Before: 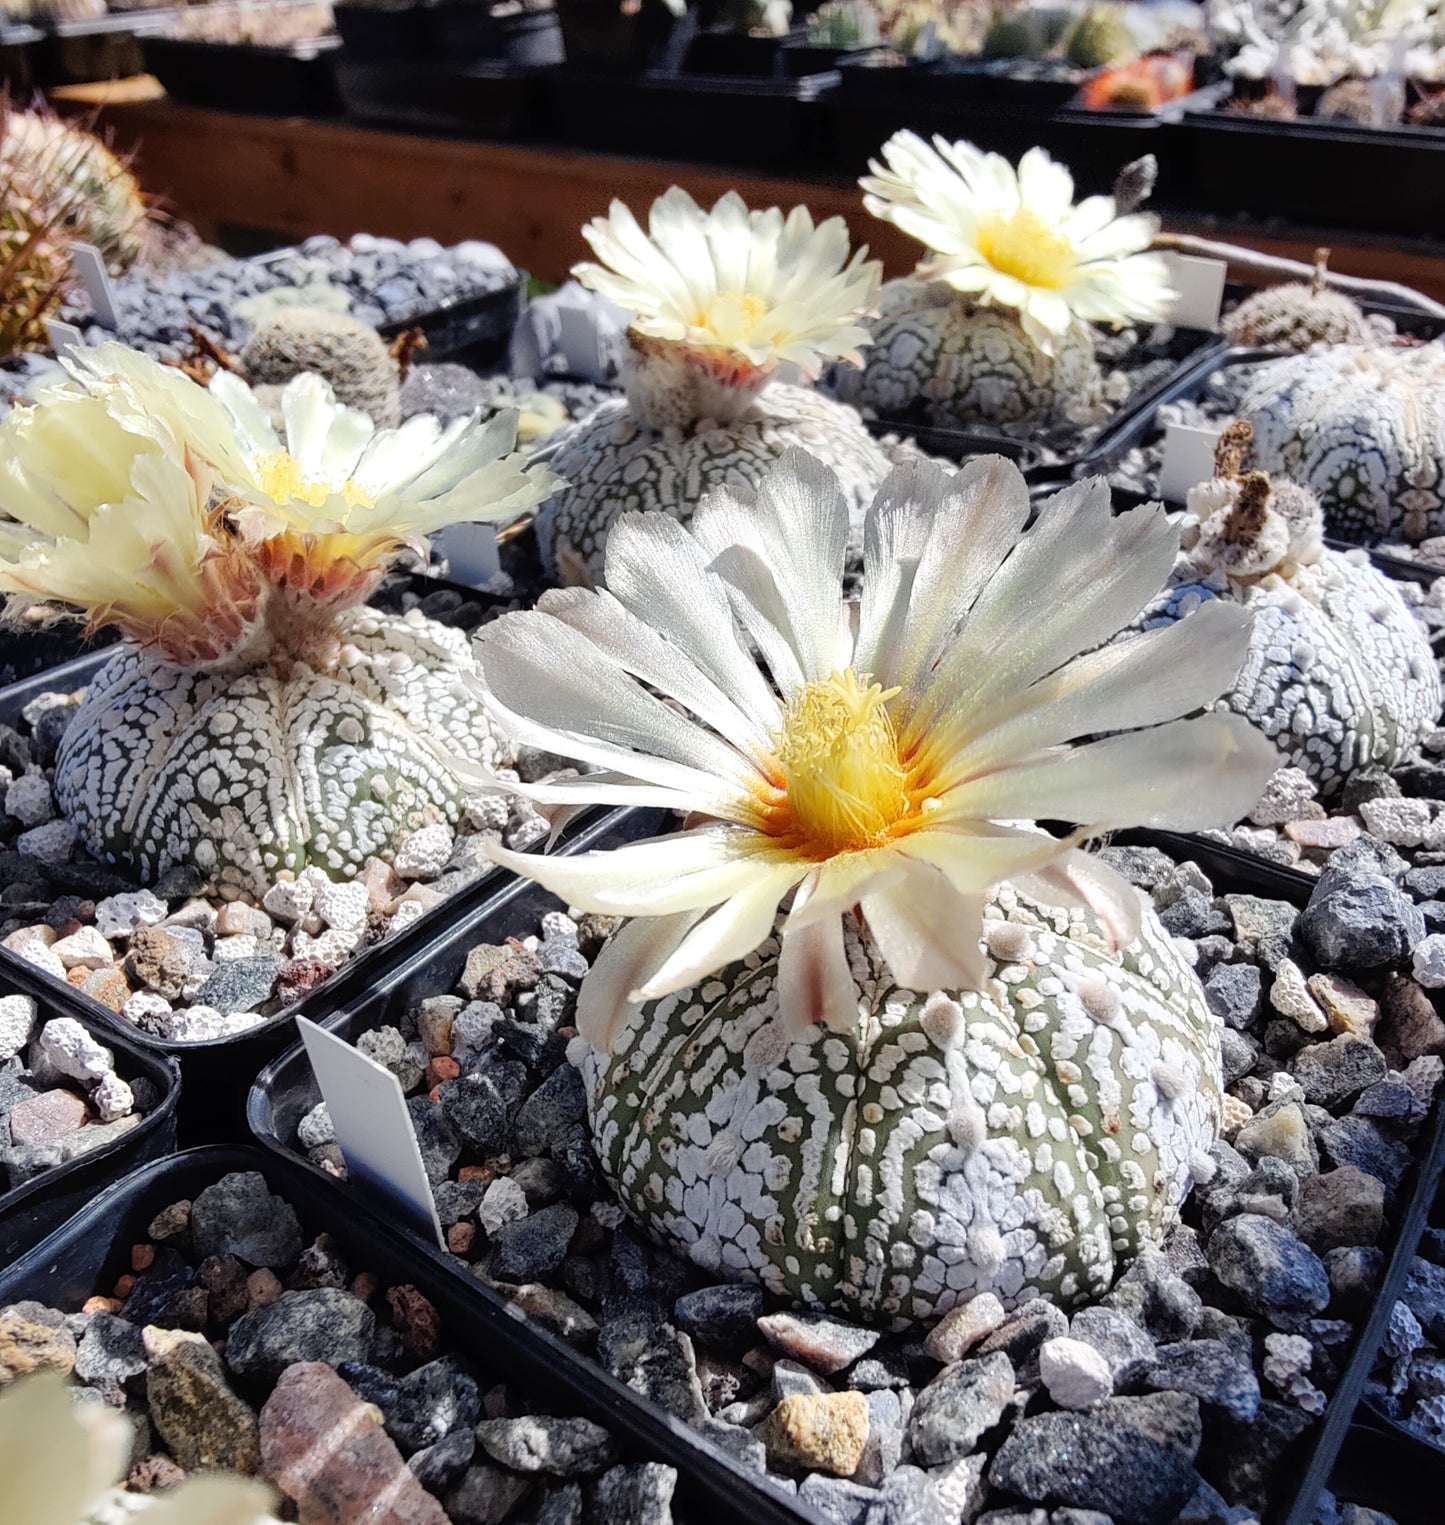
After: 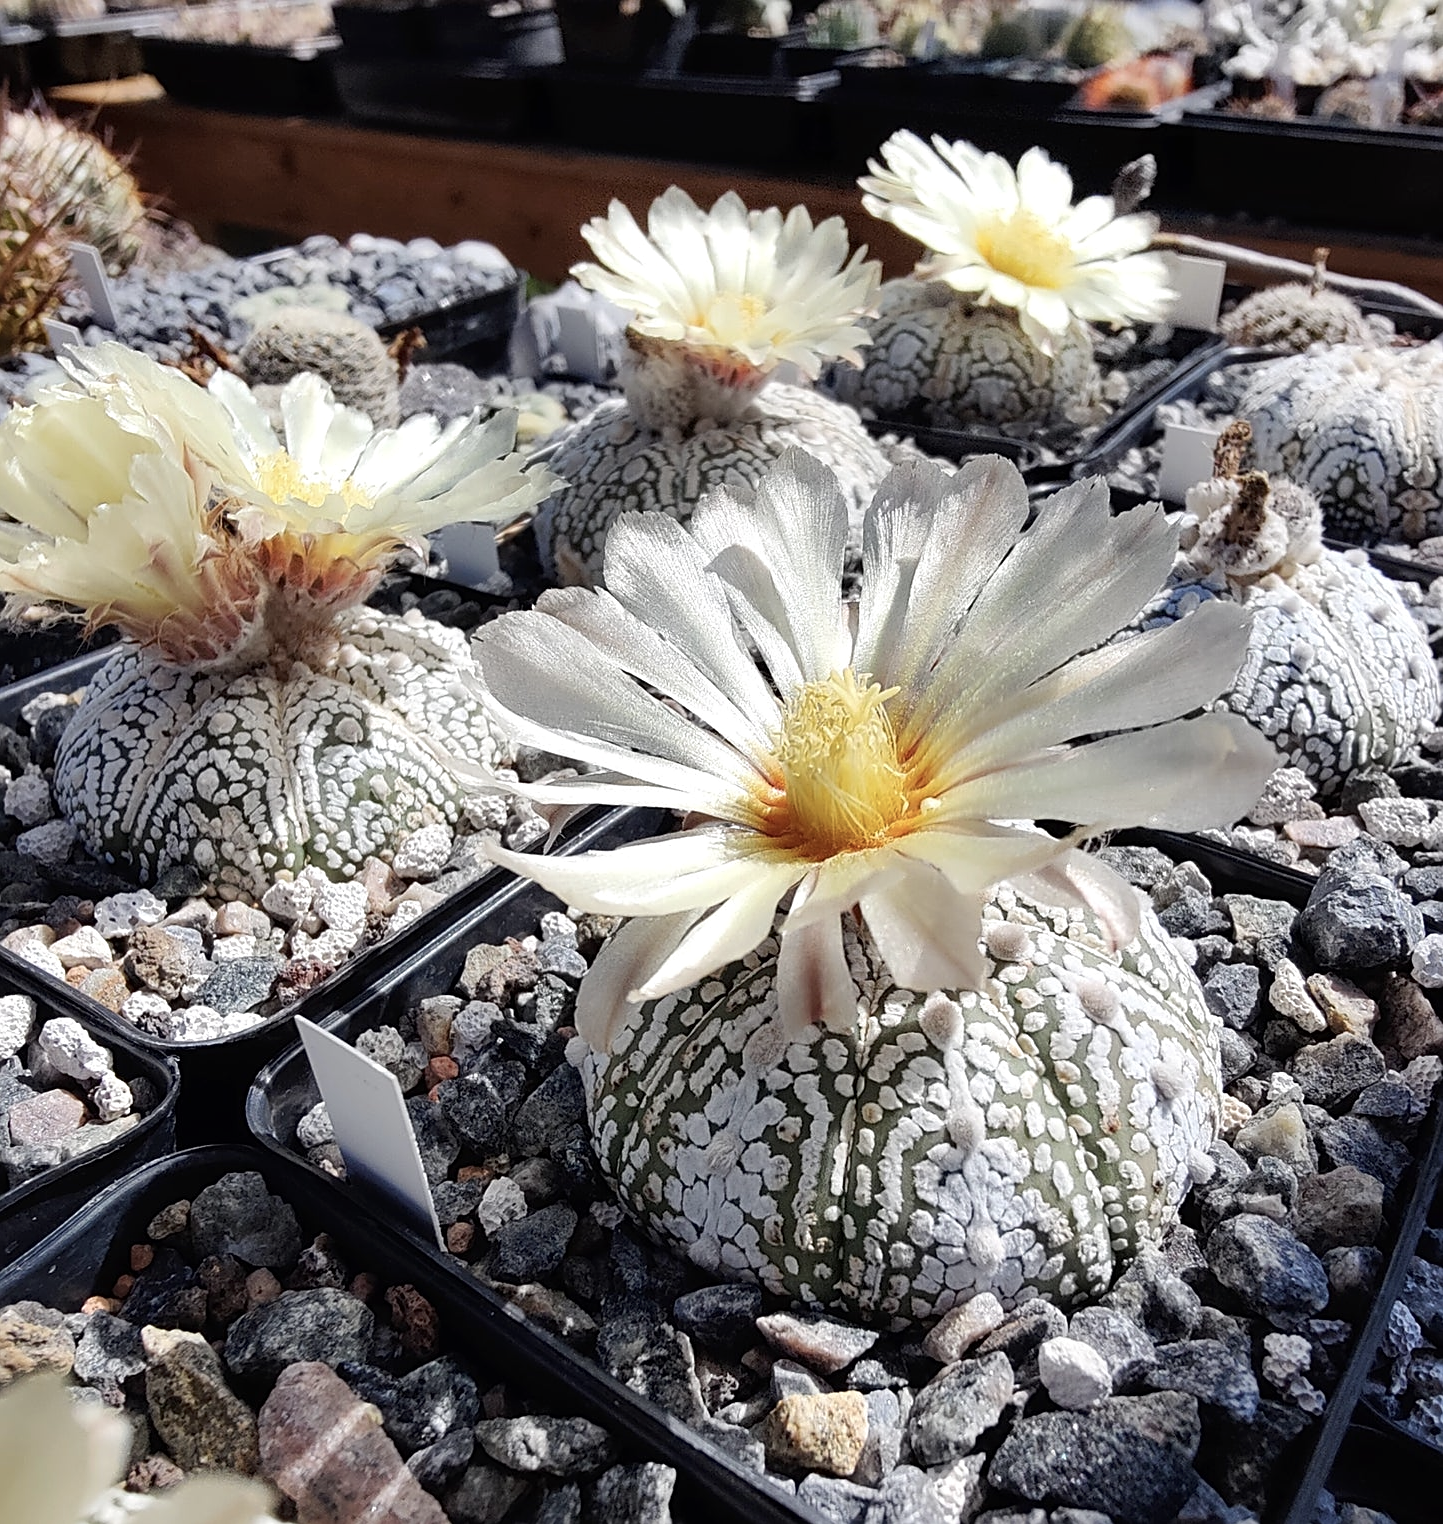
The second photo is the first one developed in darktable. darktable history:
crop and rotate: left 0.085%, bottom 0.003%
sharpen: on, module defaults
color correction: highlights b* 0.062, saturation 0.565
tone equalizer: edges refinement/feathering 500, mask exposure compensation -1.57 EV, preserve details no
contrast brightness saturation: brightness -0.027, saturation 0.348
